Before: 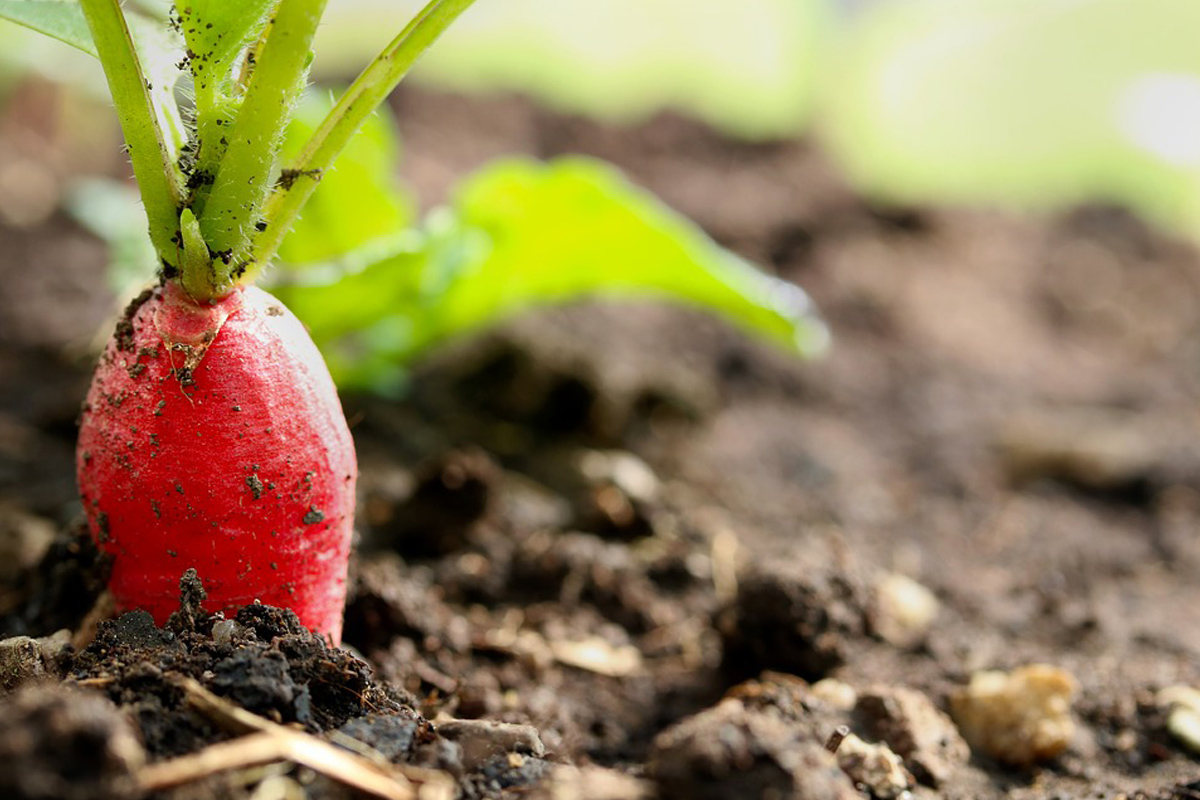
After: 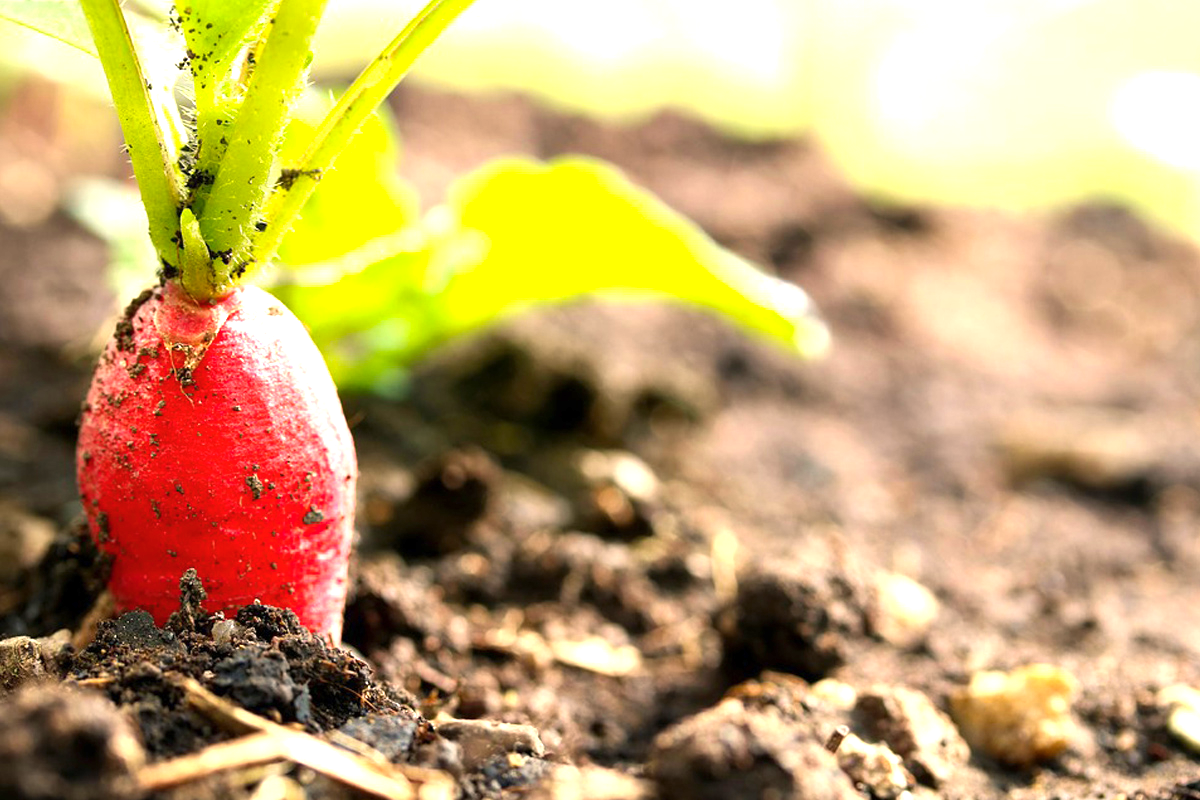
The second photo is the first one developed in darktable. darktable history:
exposure: exposure 1.001 EV, compensate highlight preservation false
color balance rgb: highlights gain › chroma 2.962%, highlights gain › hue 61.11°, perceptual saturation grading › global saturation 0.164%, perceptual brilliance grading › highlights 2.91%, global vibrance 20%
